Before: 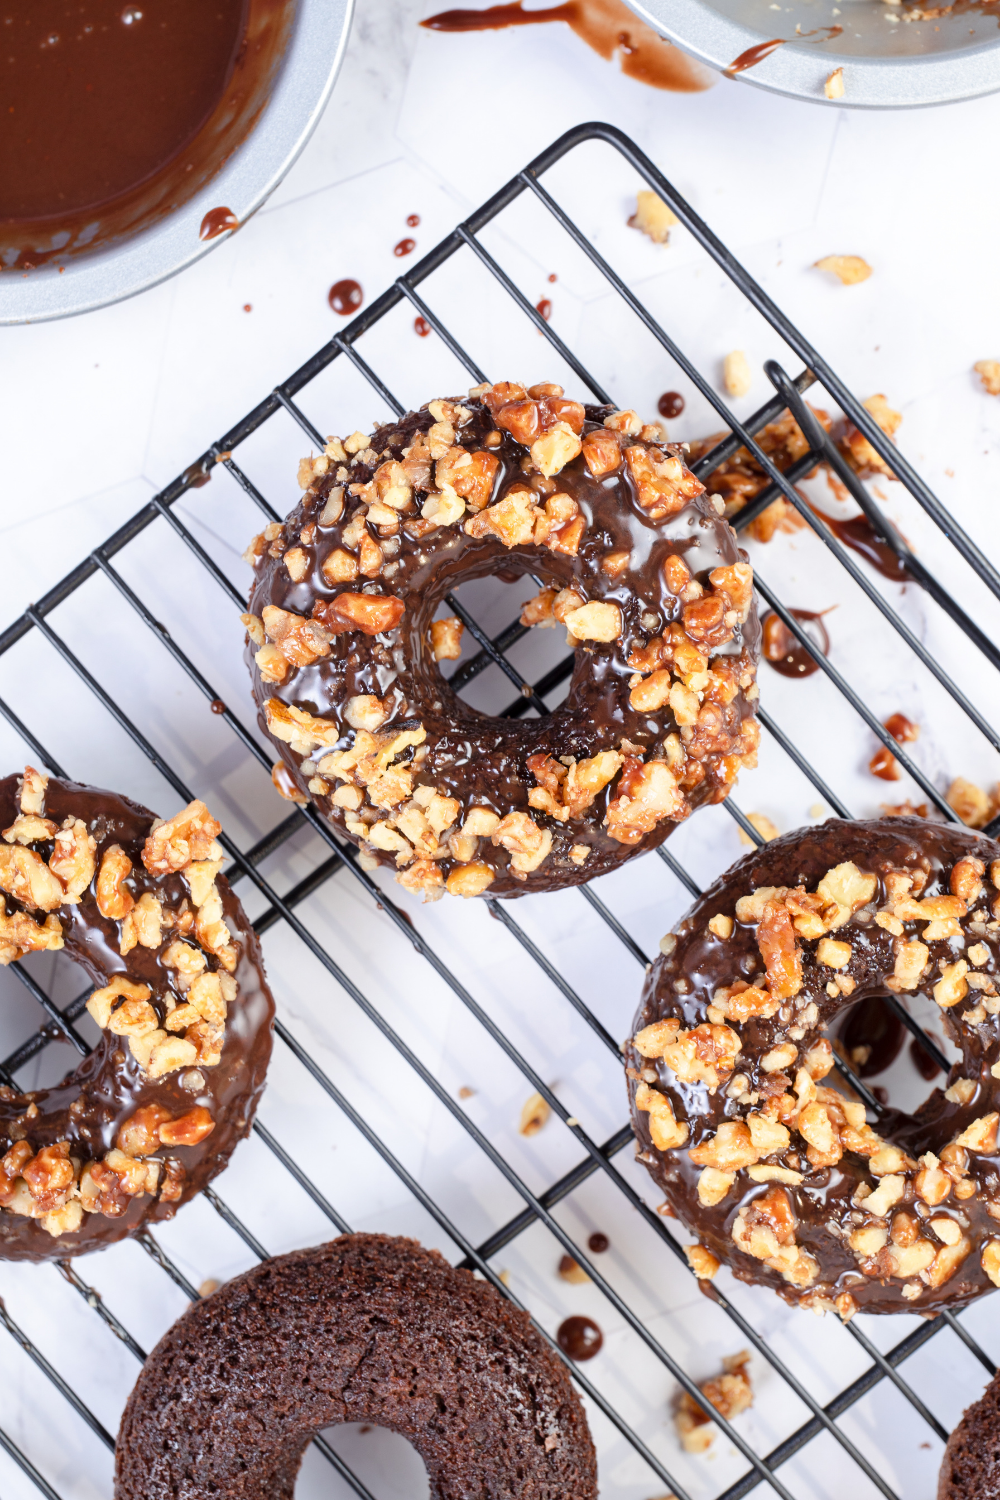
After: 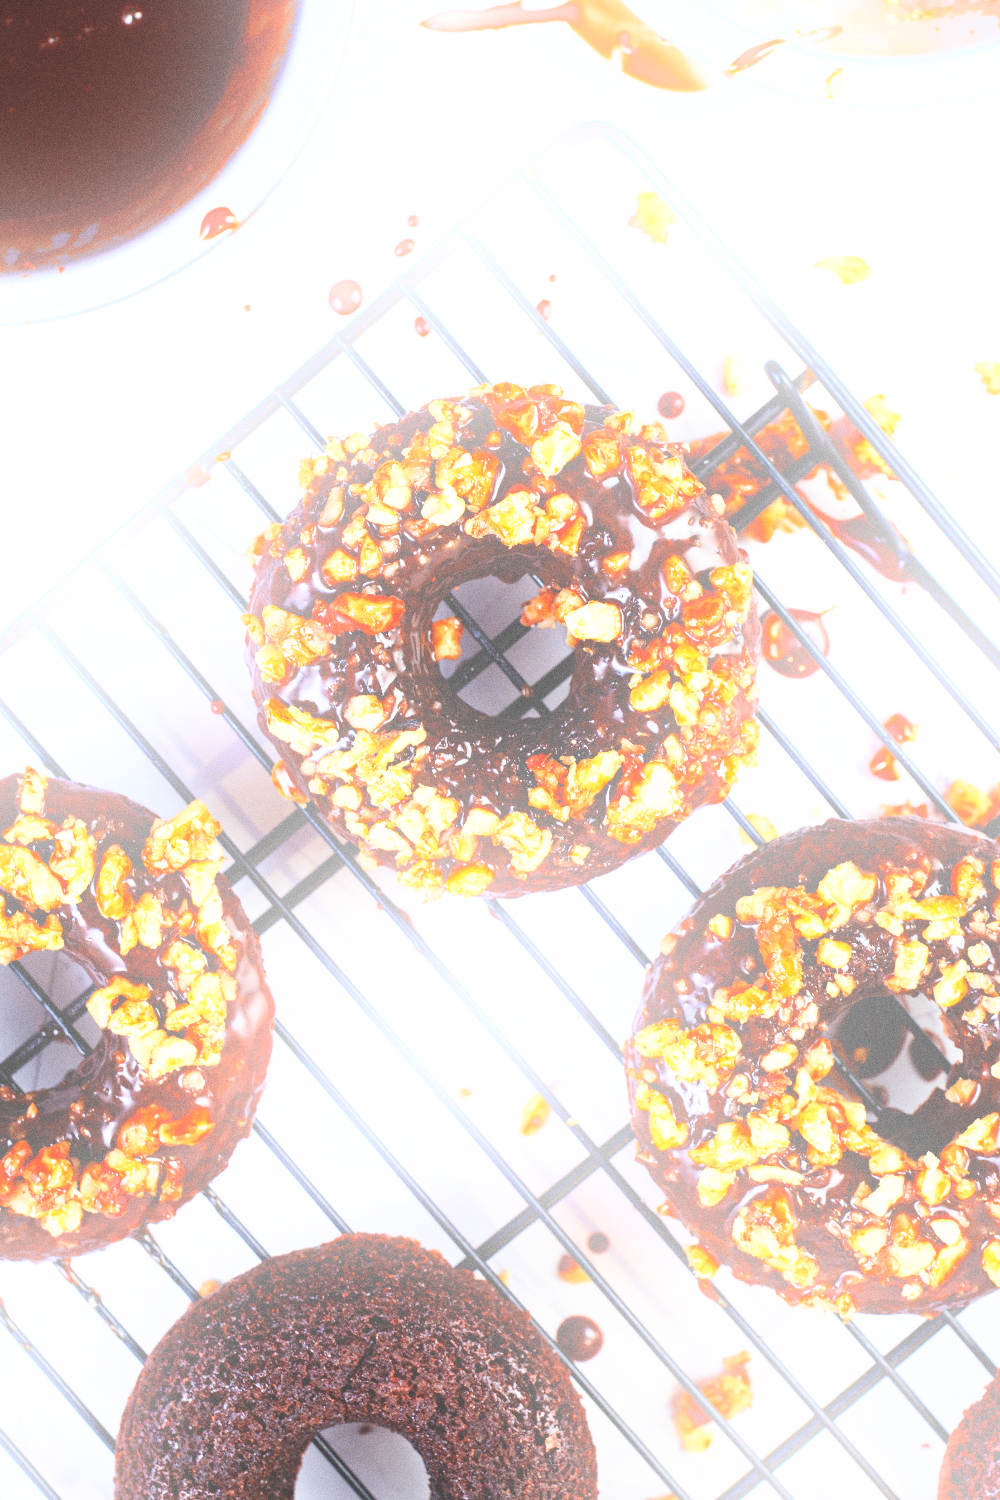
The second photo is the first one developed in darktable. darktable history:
grain: coarseness 0.47 ISO
bloom: on, module defaults
base curve: curves: ch0 [(0, 0.036) (0.007, 0.037) (0.604, 0.887) (1, 1)], preserve colors none
